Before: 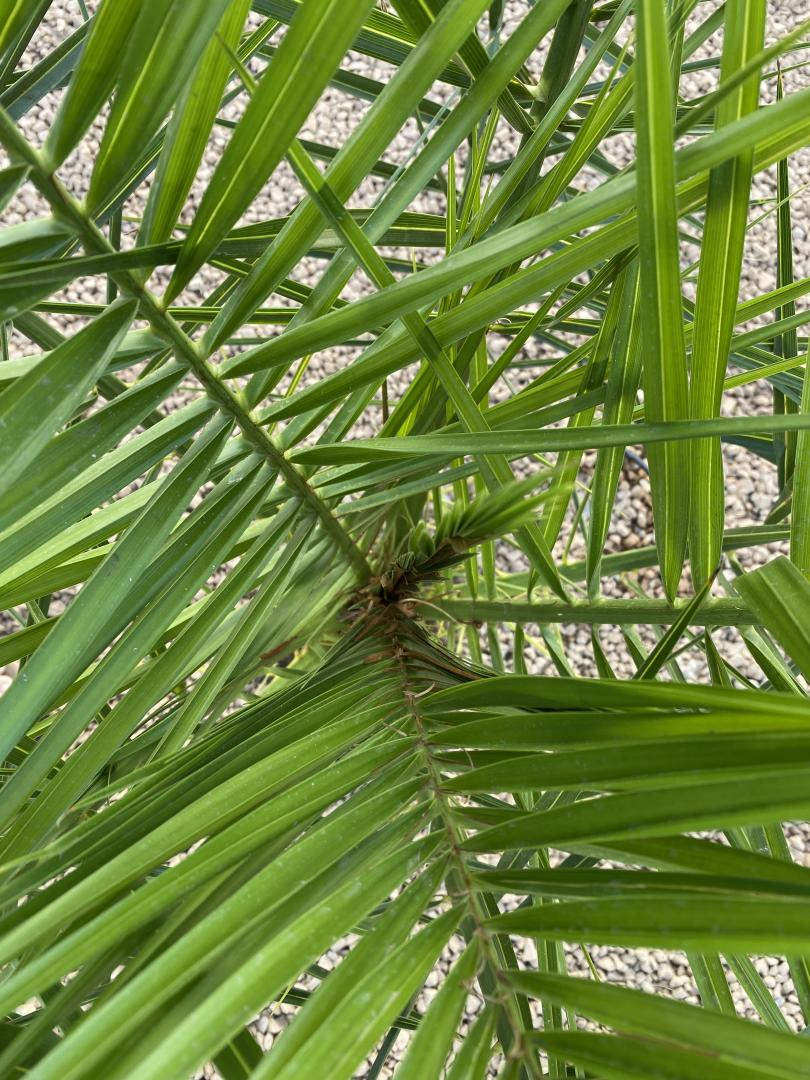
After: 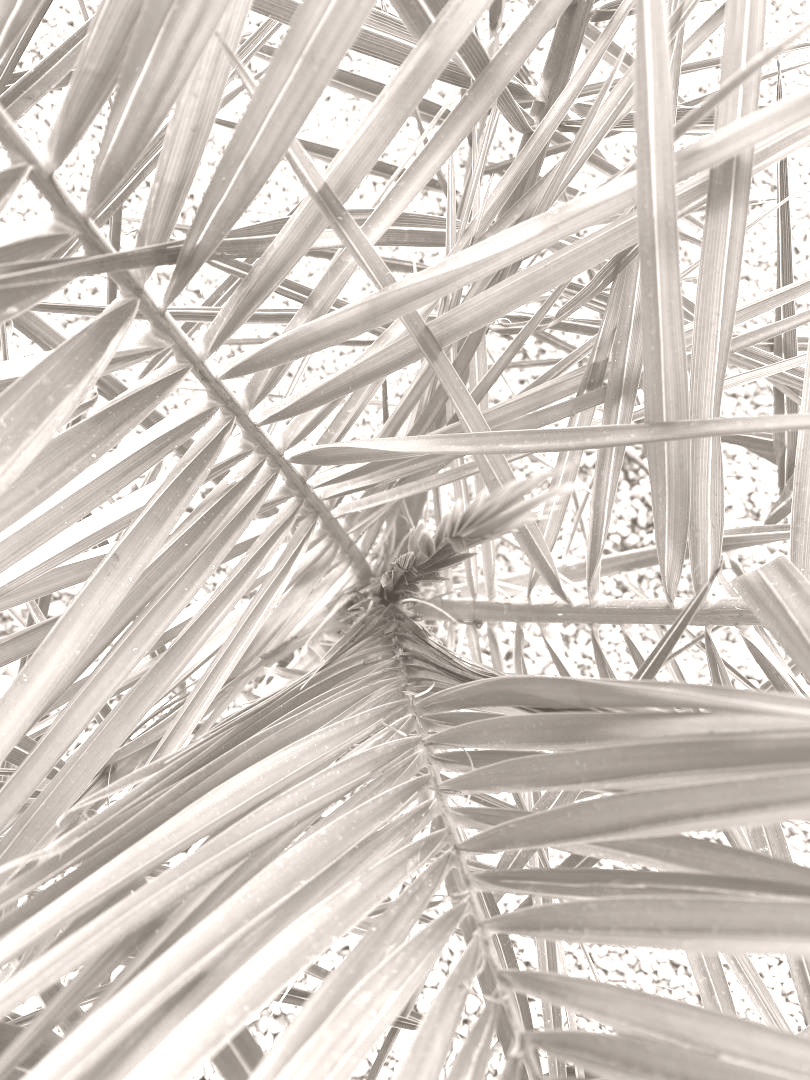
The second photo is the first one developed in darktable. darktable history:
white balance: red 1.009, blue 0.985
local contrast: mode bilateral grid, contrast 15, coarseness 36, detail 105%, midtone range 0.2
colorize: hue 34.49°, saturation 35.33%, source mix 100%, lightness 55%, version 1
